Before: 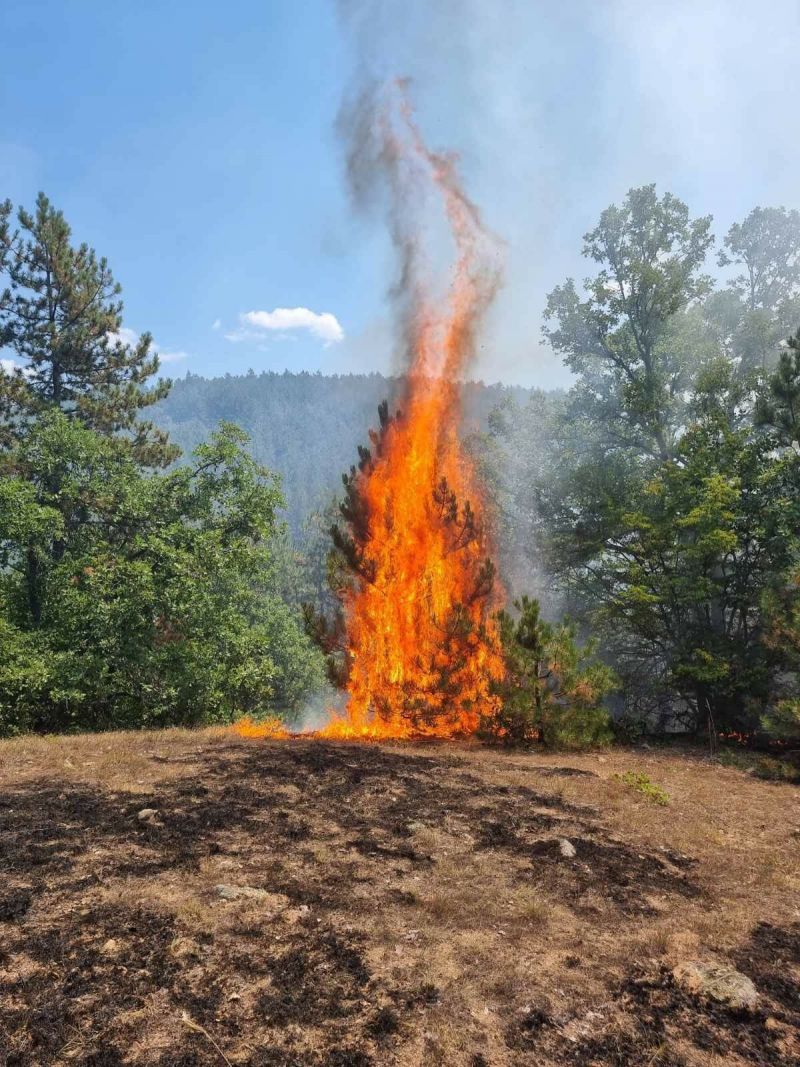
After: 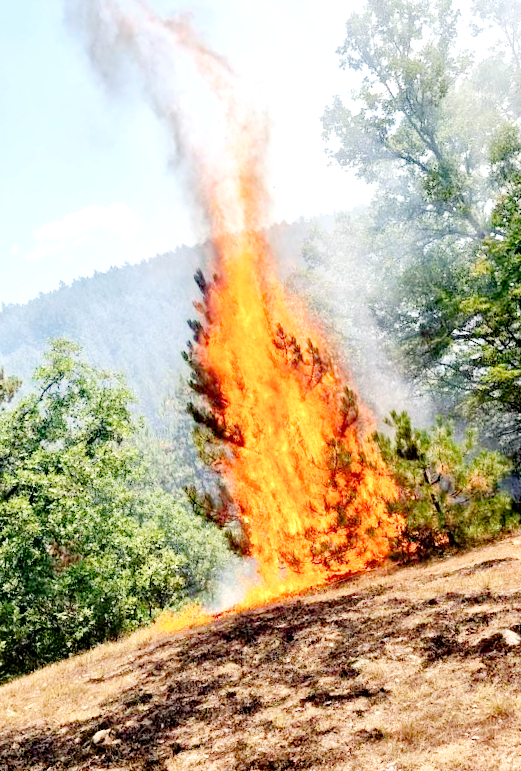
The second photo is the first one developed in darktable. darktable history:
base curve: curves: ch0 [(0, 0) (0.036, 0.025) (0.121, 0.166) (0.206, 0.329) (0.605, 0.79) (1, 1)], fusion 1, preserve colors none
exposure: black level correction 0.009, exposure 0.109 EV, compensate highlight preservation false
crop and rotate: angle 18.19°, left 6.773%, right 4.203%, bottom 1.15%
color balance rgb: highlights gain › chroma 2.018%, highlights gain › hue 67.17°, linear chroma grading › shadows -7.218%, linear chroma grading › highlights -7.398%, linear chroma grading › global chroma -10.648%, linear chroma grading › mid-tones -7.719%, perceptual saturation grading › global saturation -1.209%, perceptual brilliance grading › global brilliance 9.323%, perceptual brilliance grading › shadows 14.785%, global vibrance 20%
